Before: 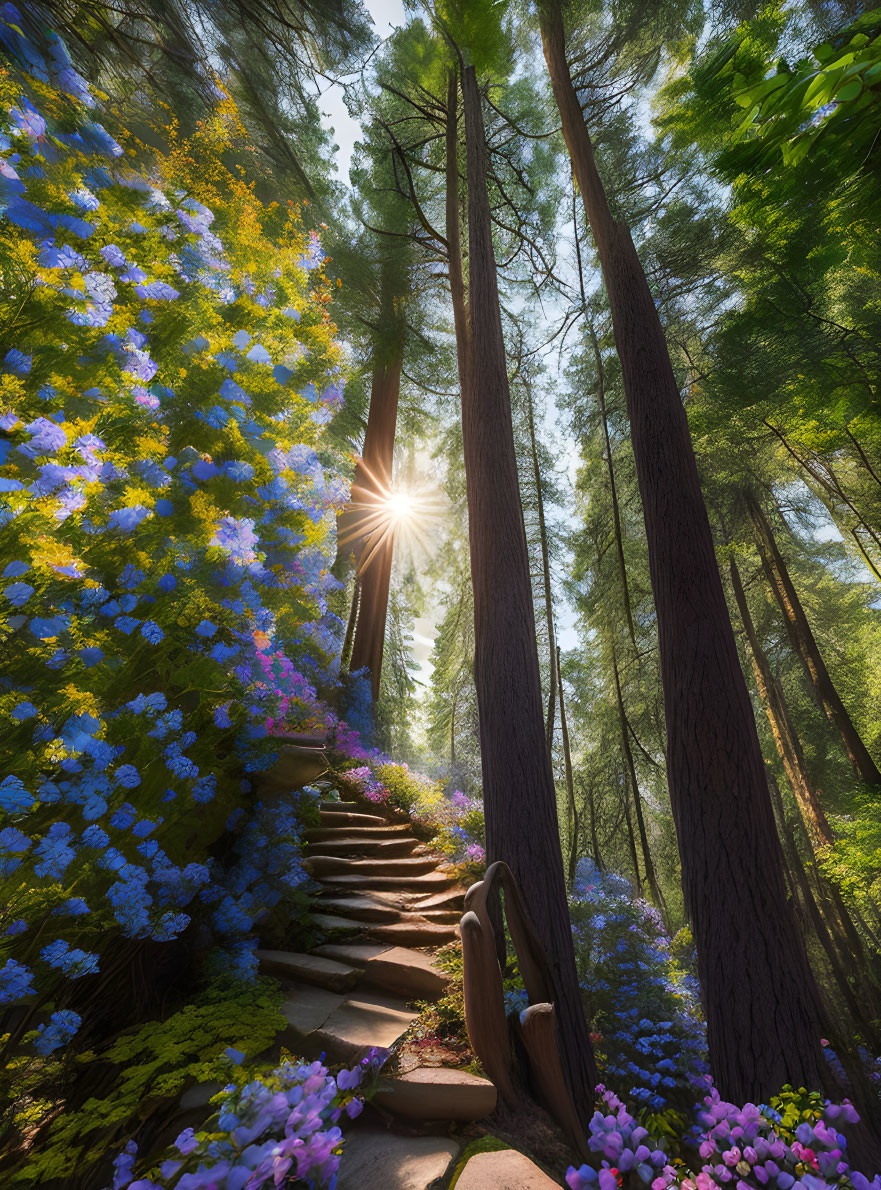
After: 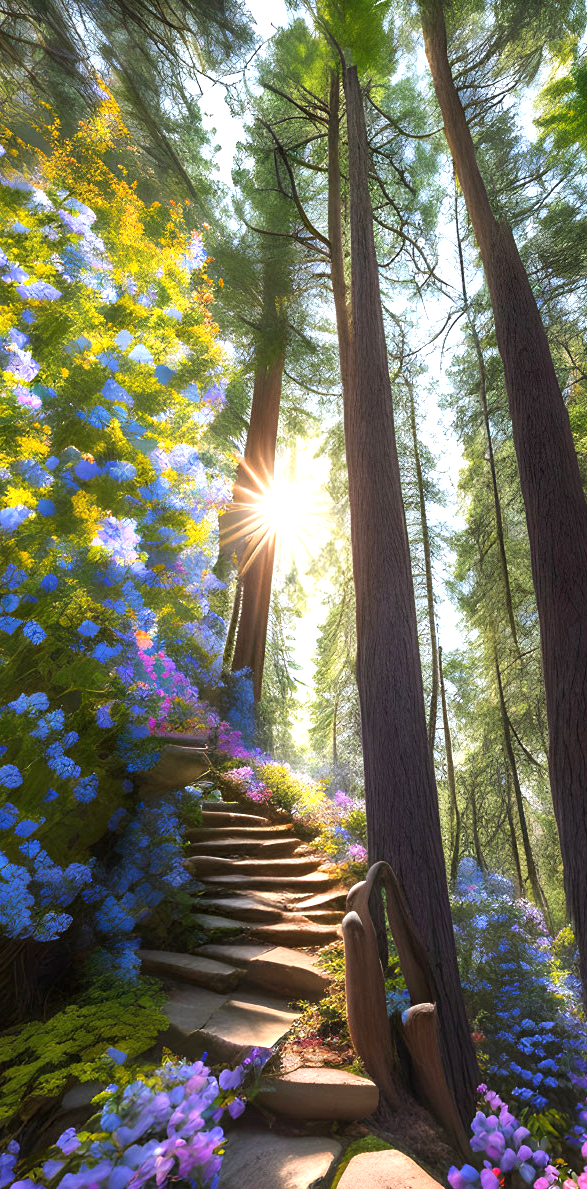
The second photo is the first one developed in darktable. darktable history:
crop and rotate: left 13.406%, right 19.91%
exposure: exposure 0.942 EV, compensate highlight preservation false
